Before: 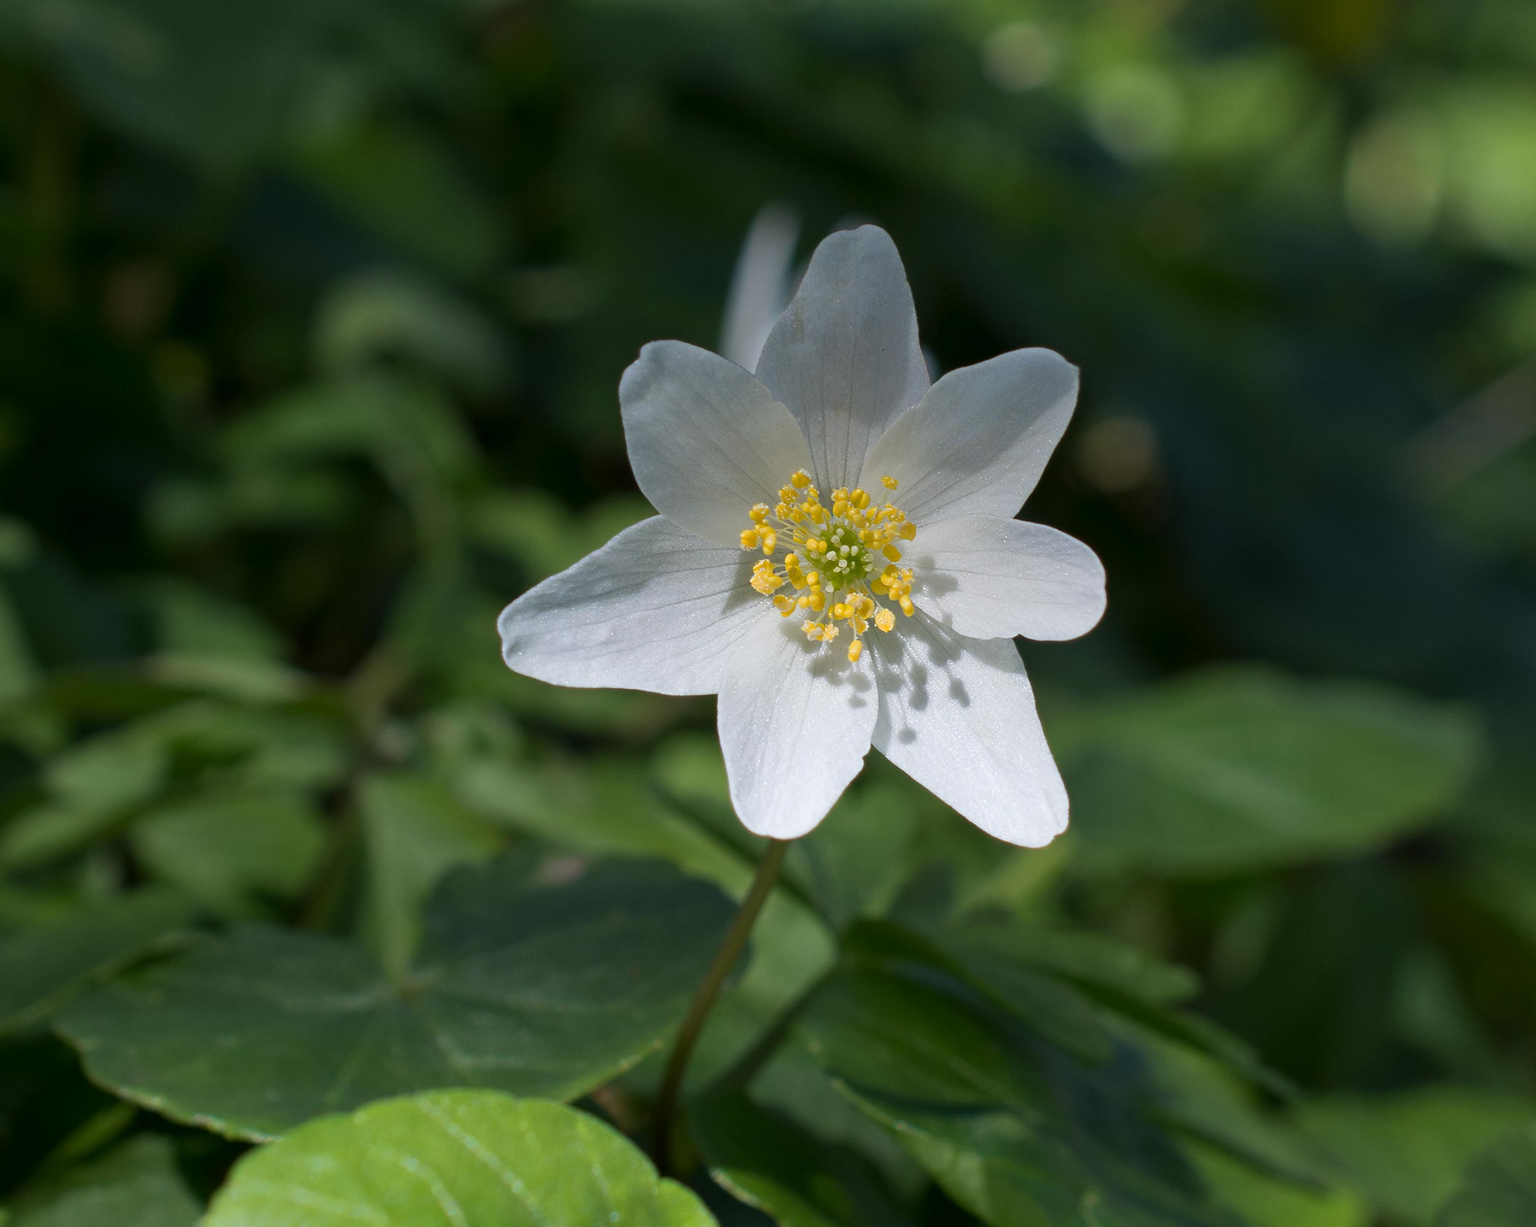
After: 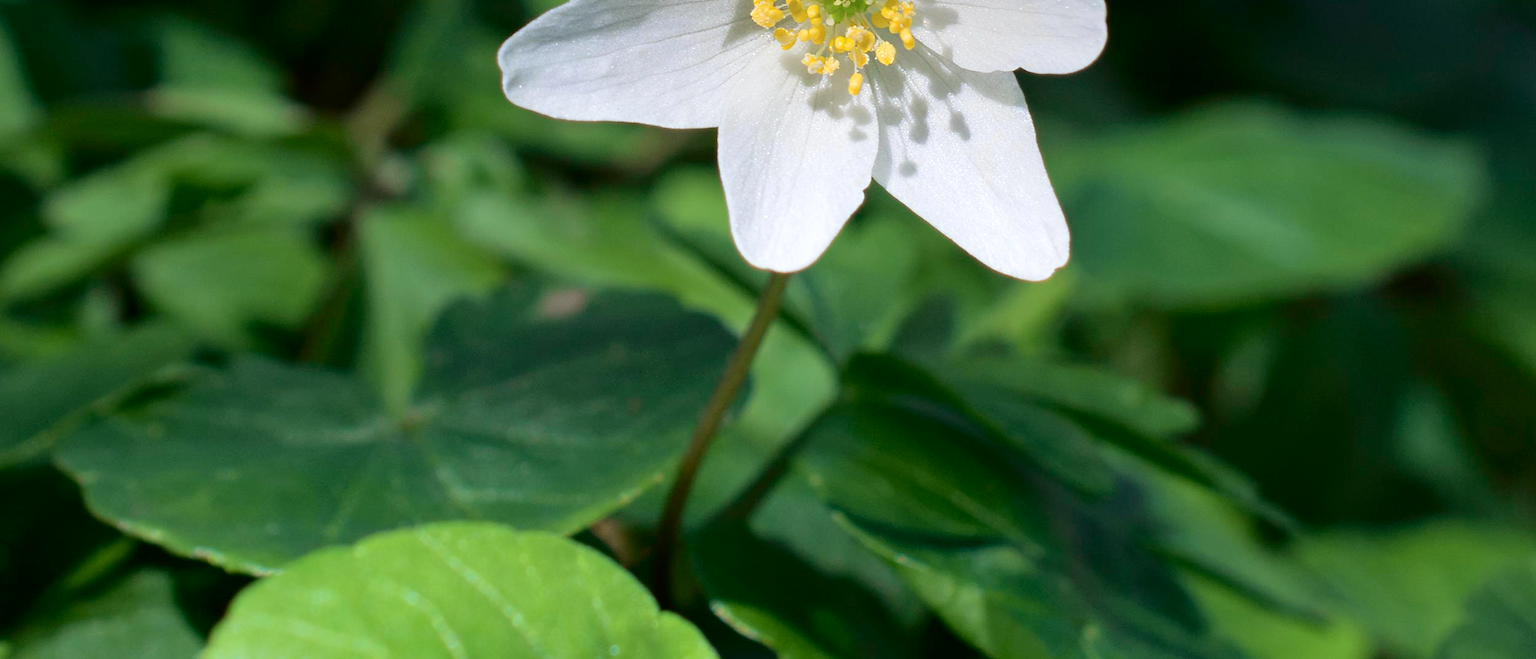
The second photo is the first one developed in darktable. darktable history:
exposure: exposure 0.376 EV, compensate highlight preservation false
crop and rotate: top 46.237%
tone curve: curves: ch0 [(0, 0) (0.068, 0.031) (0.175, 0.139) (0.32, 0.345) (0.495, 0.544) (0.748, 0.762) (0.993, 0.954)]; ch1 [(0, 0) (0.294, 0.184) (0.34, 0.303) (0.371, 0.344) (0.441, 0.408) (0.477, 0.474) (0.499, 0.5) (0.529, 0.523) (0.677, 0.762) (1, 1)]; ch2 [(0, 0) (0.431, 0.419) (0.495, 0.502) (0.524, 0.534) (0.557, 0.56) (0.634, 0.654) (0.728, 0.722) (1, 1)], color space Lab, independent channels, preserve colors none
